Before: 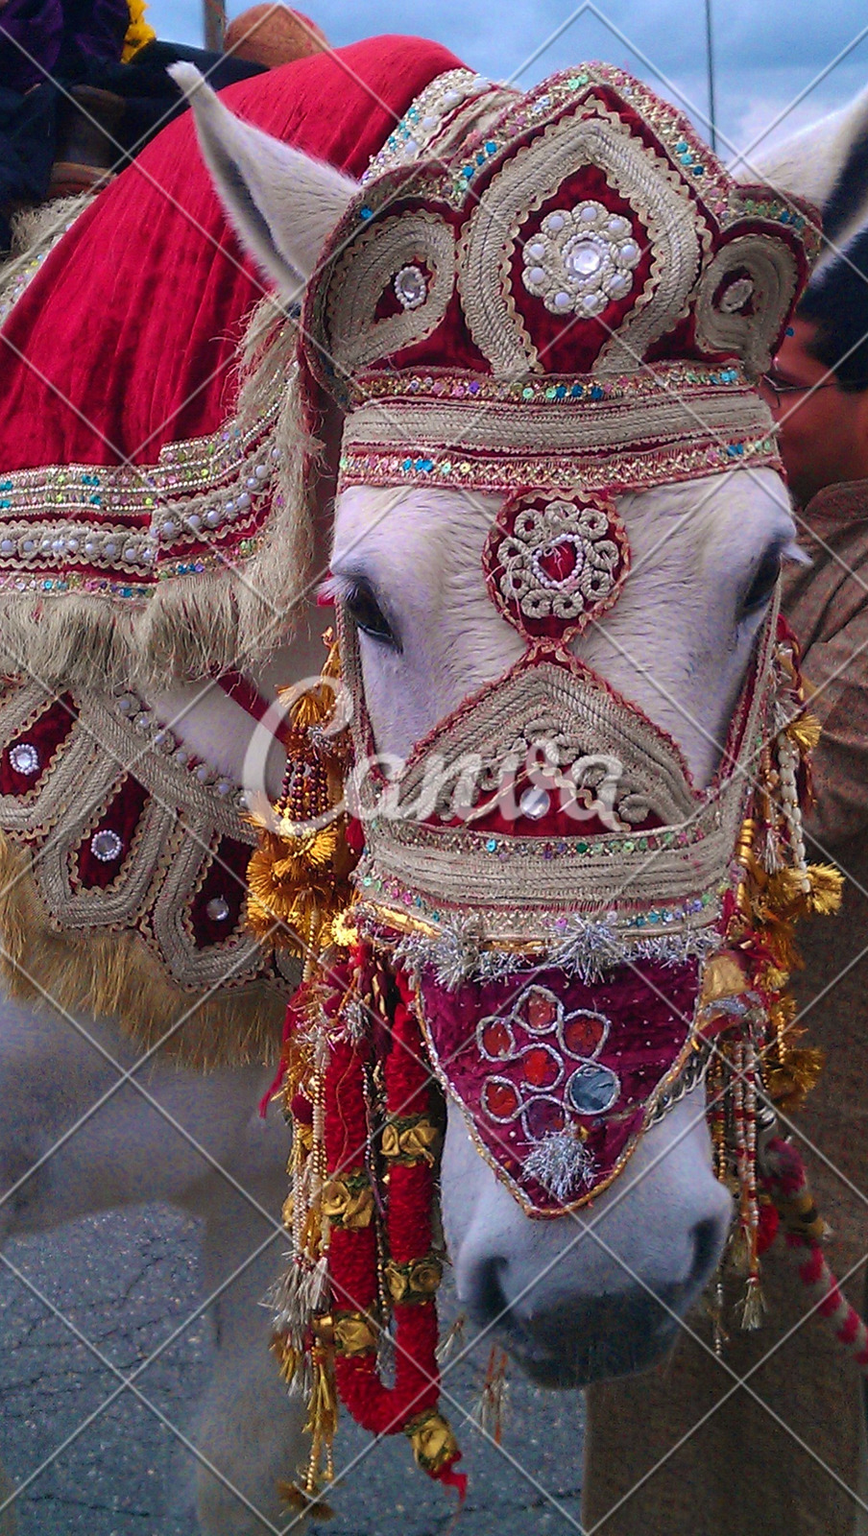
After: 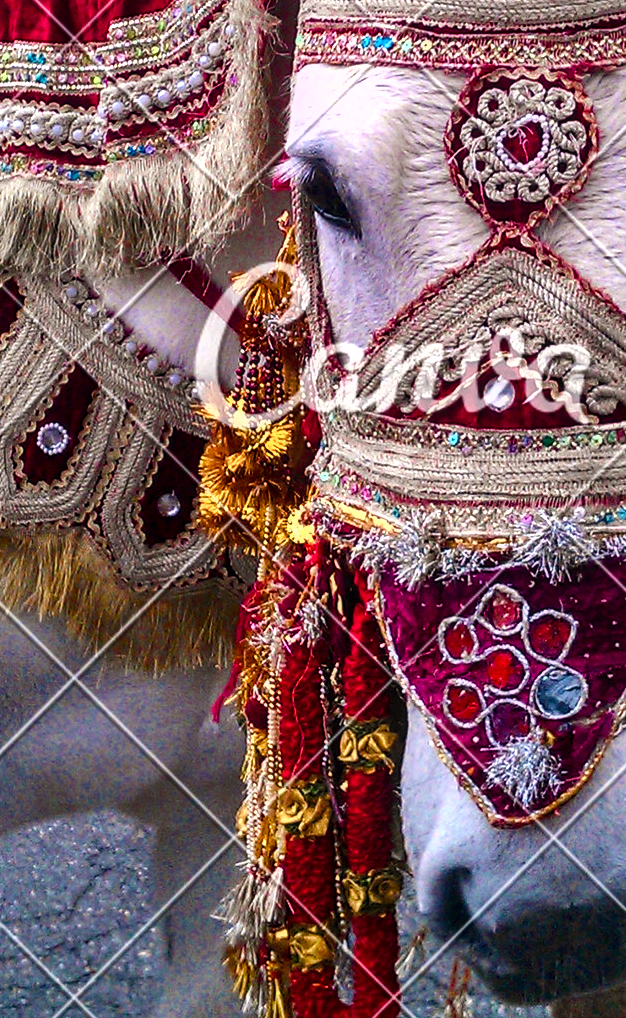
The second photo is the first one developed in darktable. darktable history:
tone equalizer: -8 EV -1.08 EV, -7 EV -1.01 EV, -6 EV -0.867 EV, -5 EV -0.578 EV, -3 EV 0.578 EV, -2 EV 0.867 EV, -1 EV 1.01 EV, +0 EV 1.08 EV, edges refinement/feathering 500, mask exposure compensation -1.57 EV, preserve details no
color balance rgb: perceptual saturation grading › global saturation 20%, perceptual saturation grading › highlights -25%, perceptual saturation grading › shadows 50%
local contrast: on, module defaults
shadows and highlights: low approximation 0.01, soften with gaussian
crop: left 6.488%, top 27.668%, right 24.183%, bottom 8.656%
